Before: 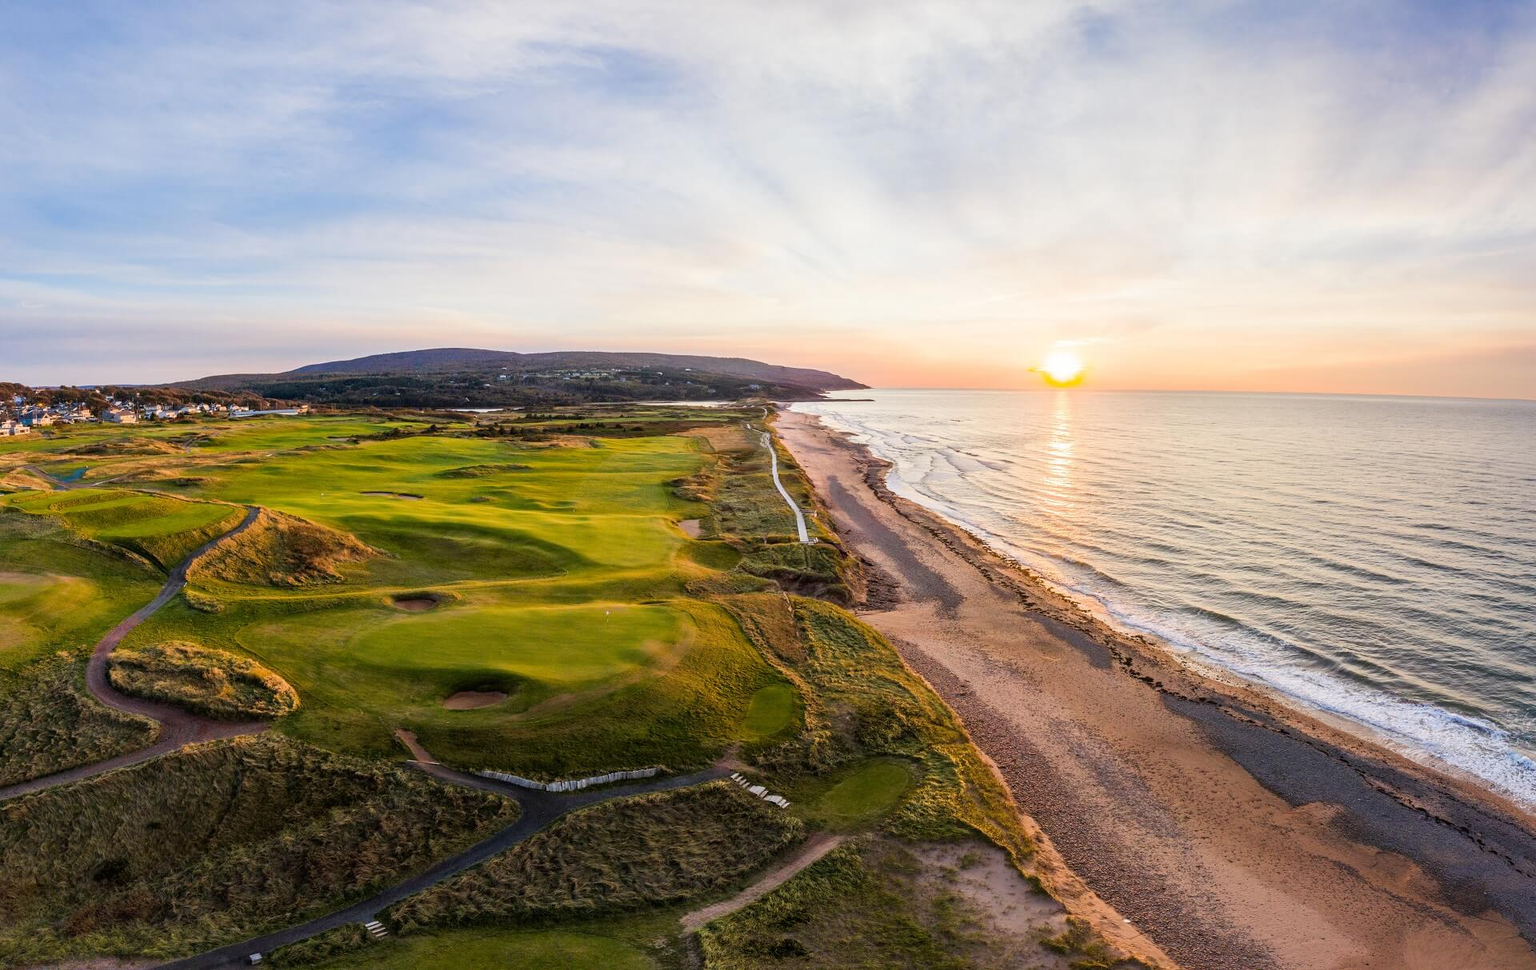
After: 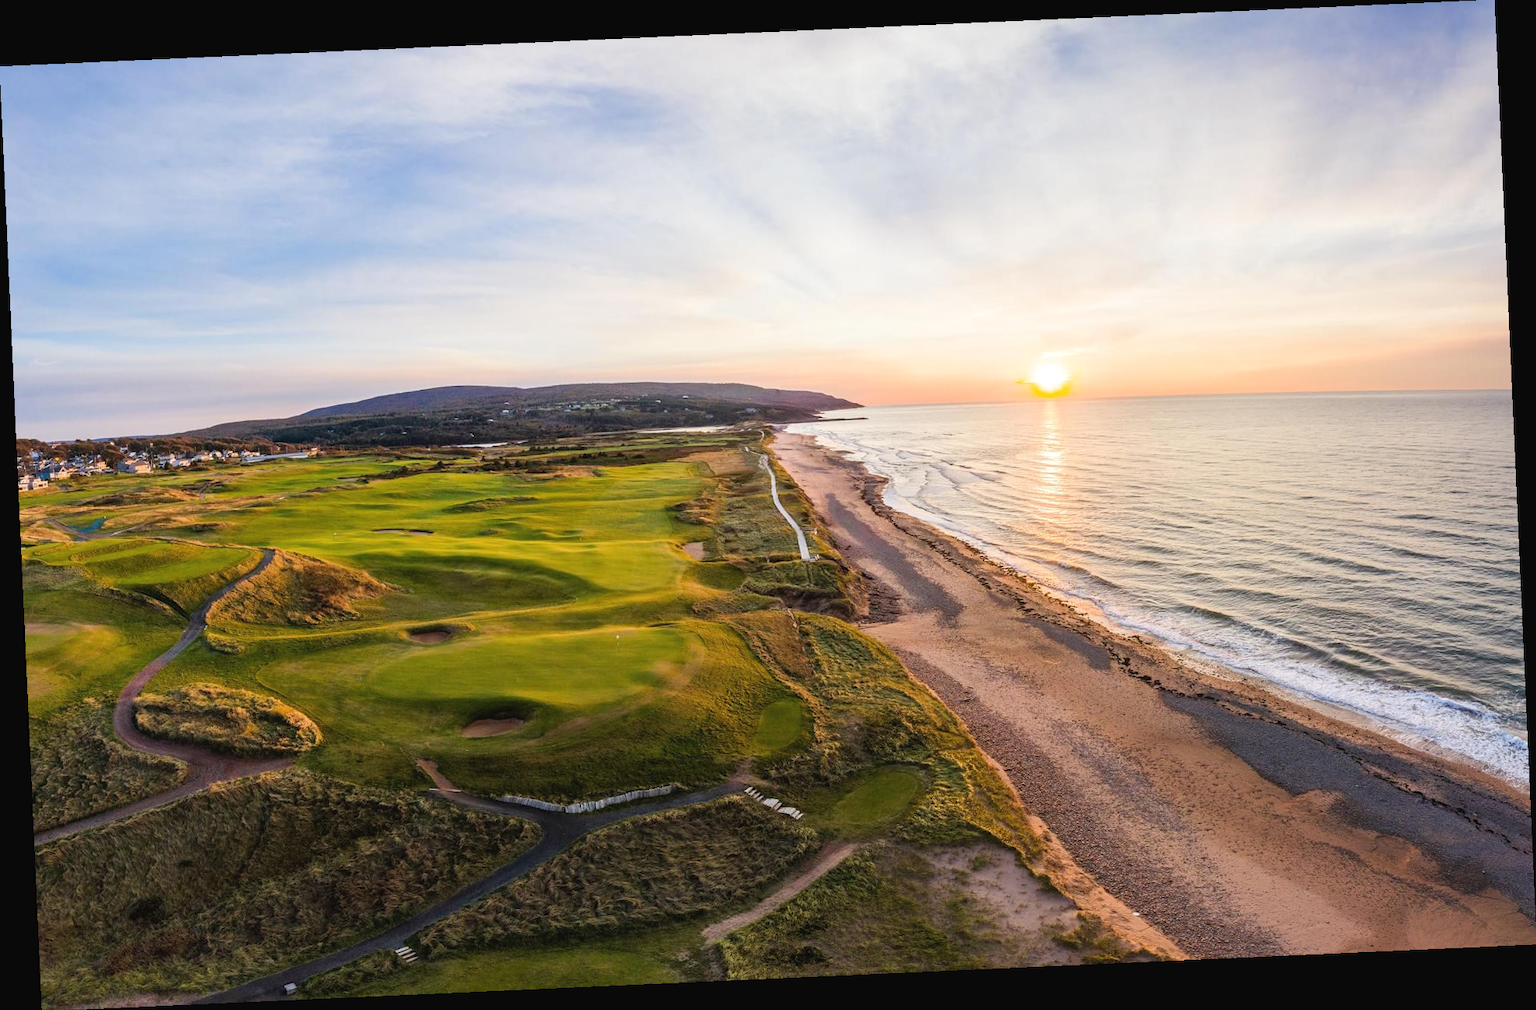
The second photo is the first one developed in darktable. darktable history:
tone curve: color space Lab, linked channels, preserve colors none
rotate and perspective: rotation -2.56°, automatic cropping off
exposure: black level correction -0.003, exposure 0.04 EV, compensate highlight preservation false
